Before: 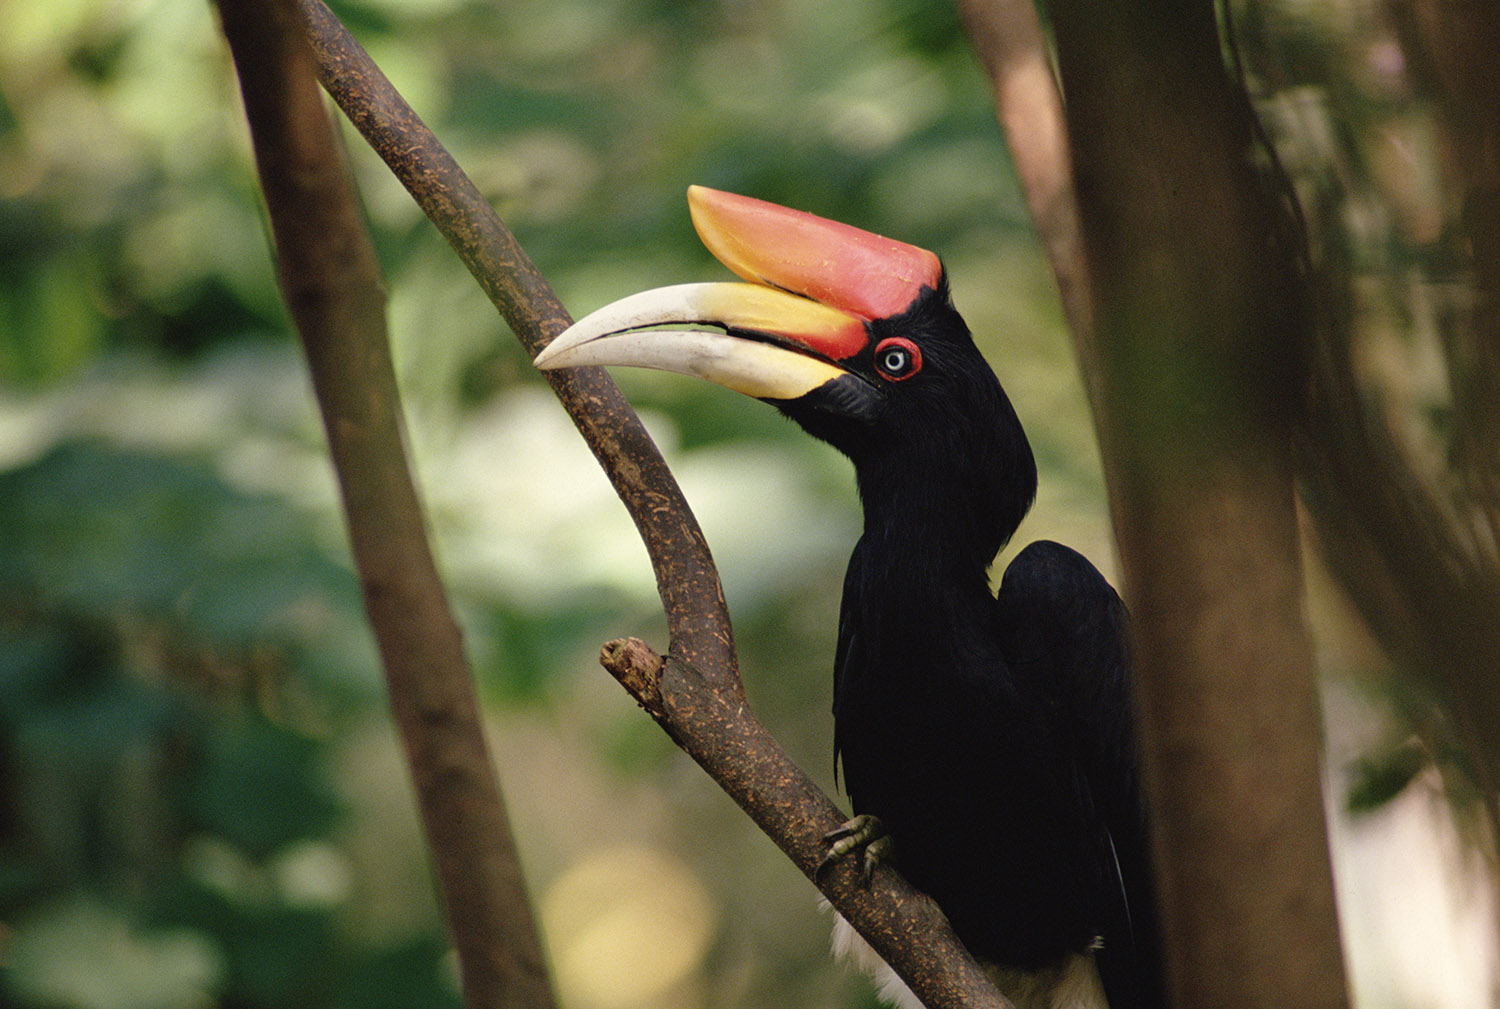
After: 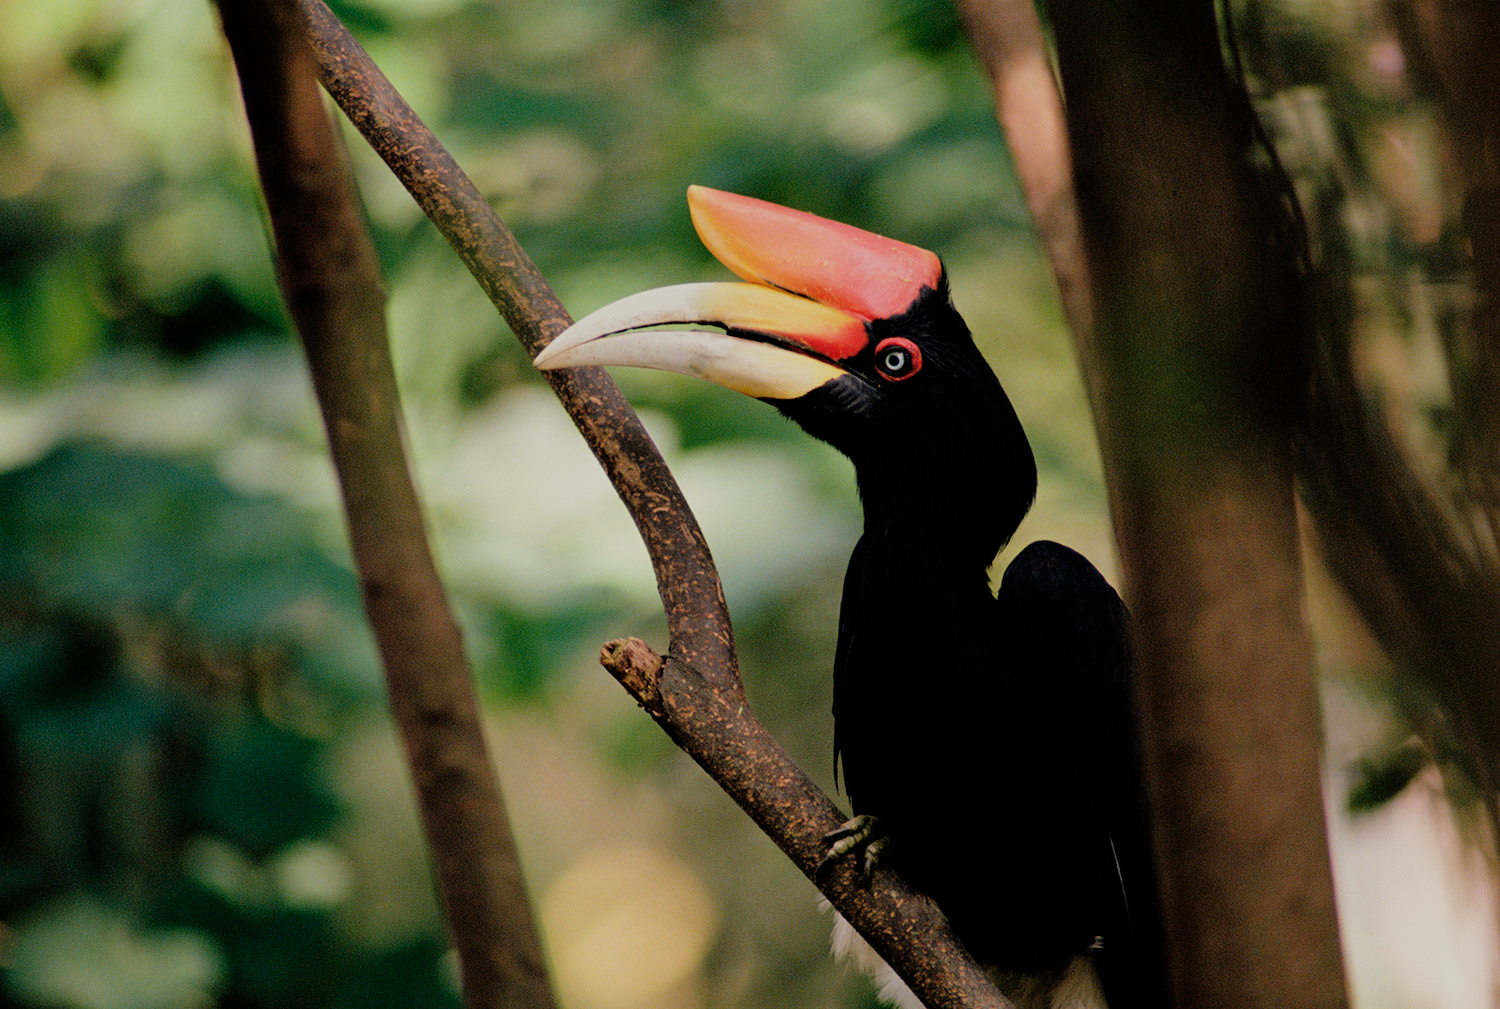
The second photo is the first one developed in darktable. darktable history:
tone equalizer: edges refinement/feathering 500, mask exposure compensation -1.57 EV, preserve details no
color correction: highlights b* 0.041
filmic rgb: black relative exposure -9.3 EV, white relative exposure 6.81 EV, hardness 3.06, contrast 1.058
